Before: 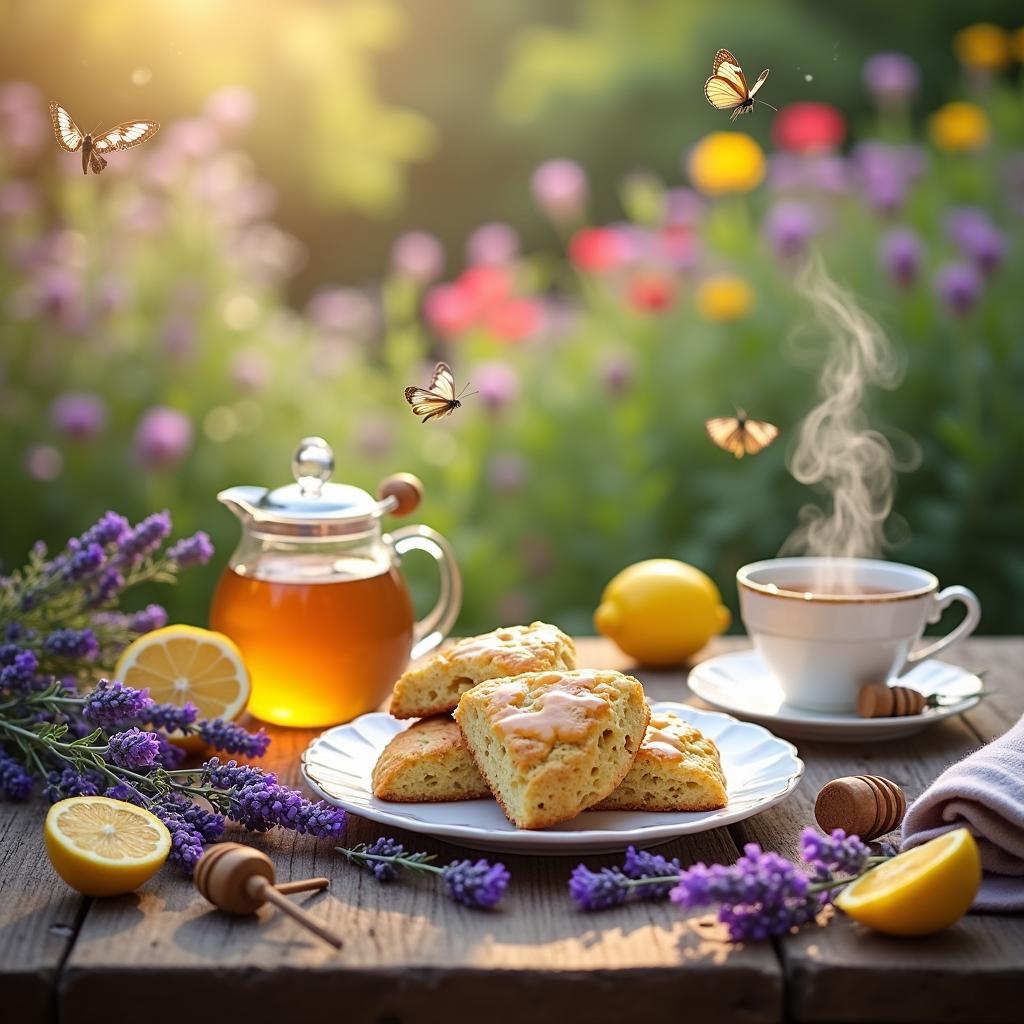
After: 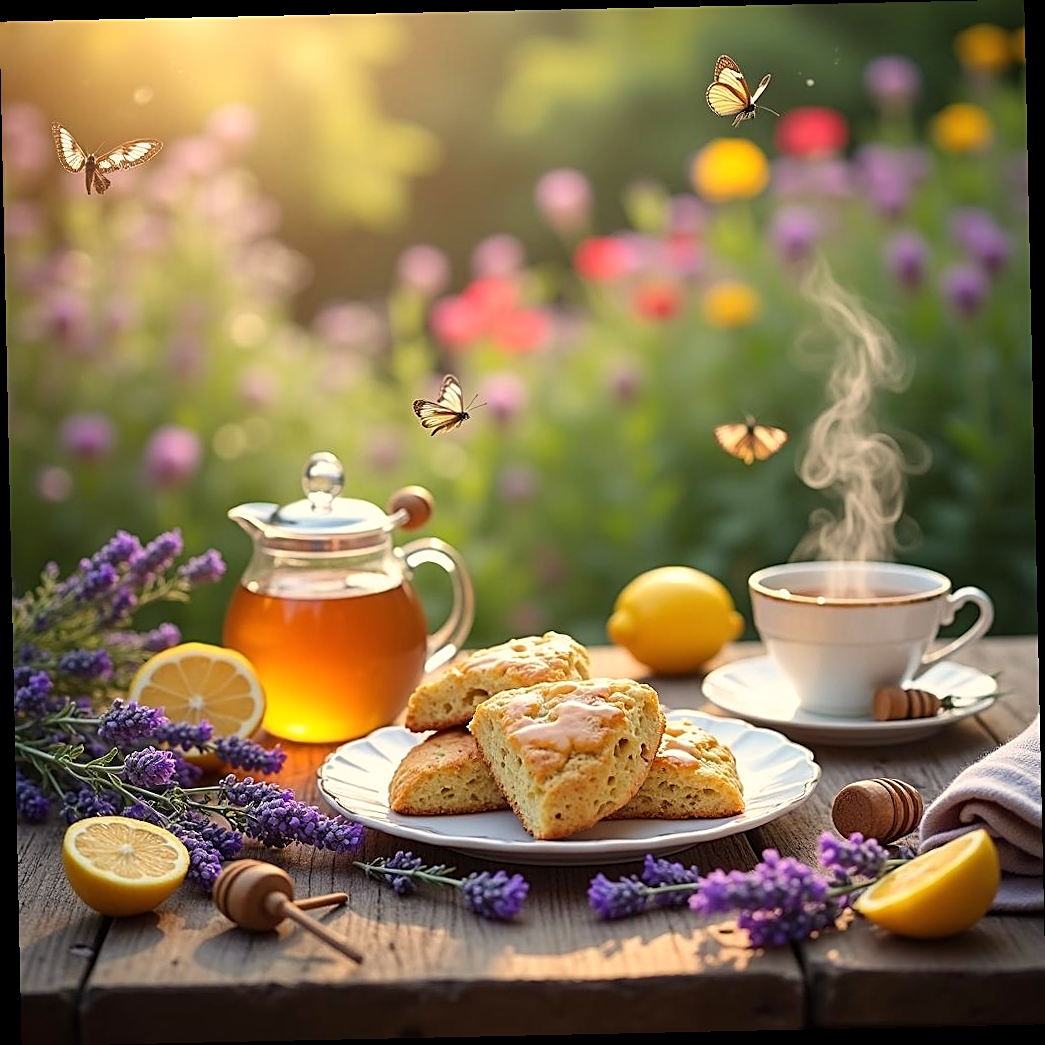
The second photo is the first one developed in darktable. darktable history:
sharpen: on, module defaults
white balance: red 1.045, blue 0.932
rotate and perspective: rotation -1.24°, automatic cropping off
